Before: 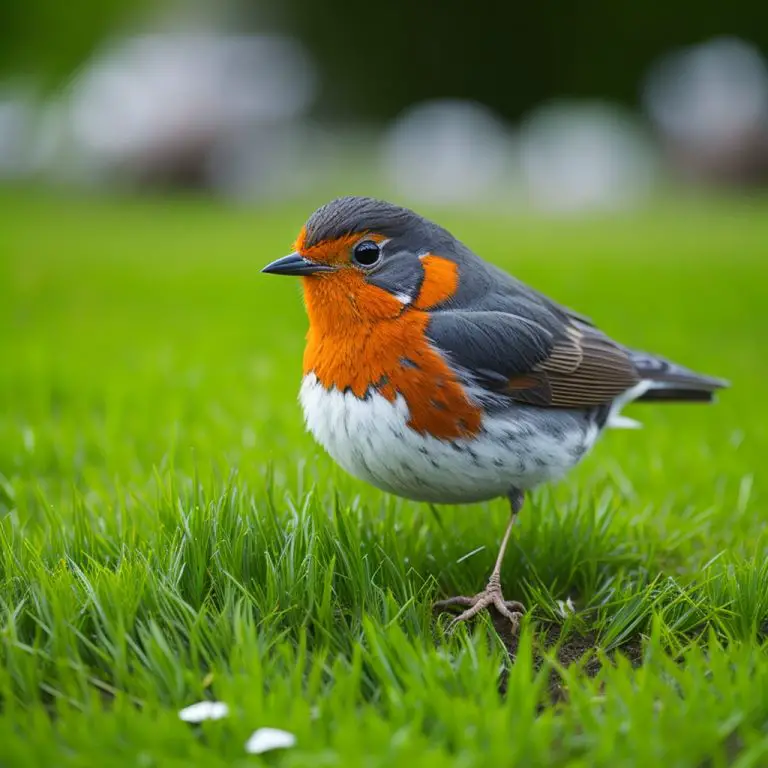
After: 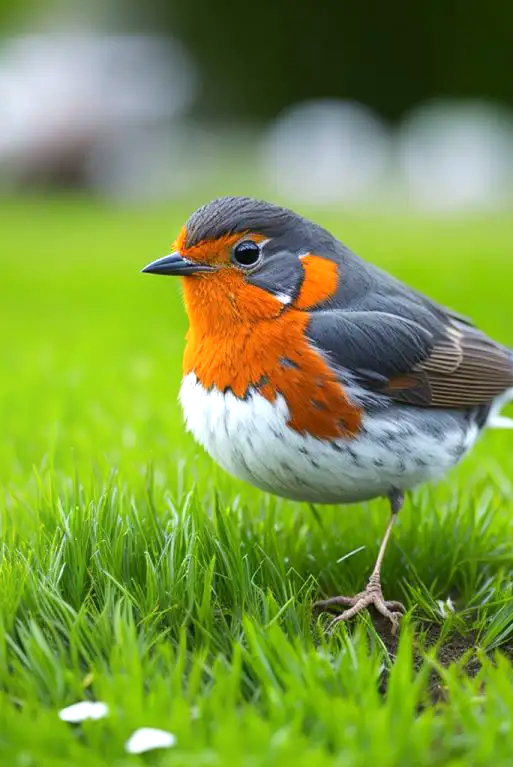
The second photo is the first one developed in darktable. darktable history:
crop and rotate: left 15.751%, right 17.375%
exposure: black level correction 0.001, exposure 0.5 EV, compensate highlight preservation false
shadows and highlights: radius 92.59, shadows -14.28, white point adjustment 0.17, highlights 30.87, compress 48.51%, soften with gaussian
